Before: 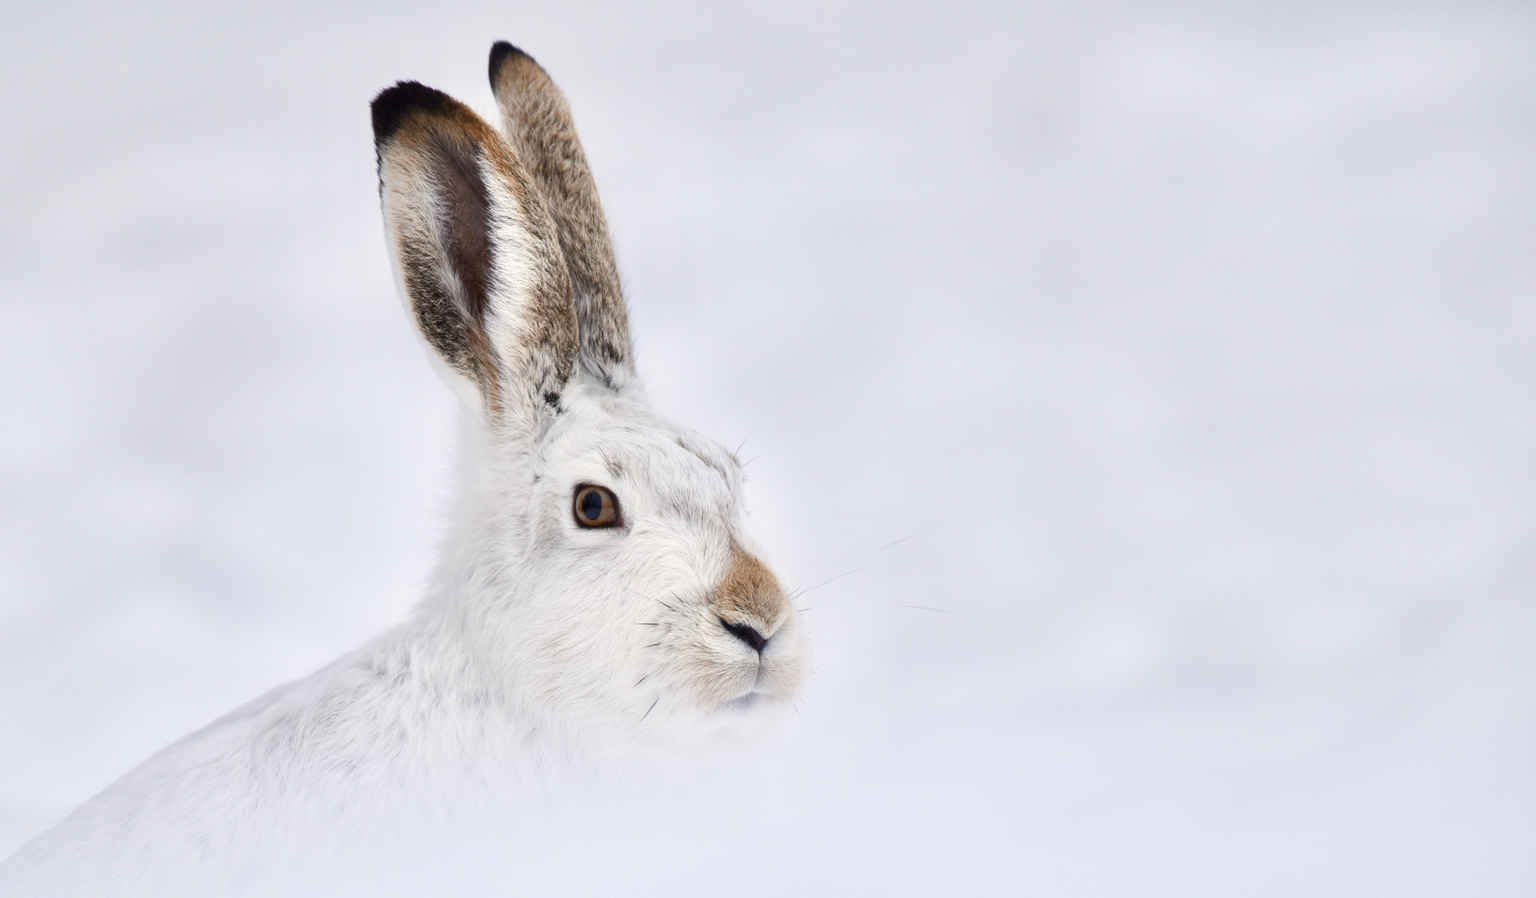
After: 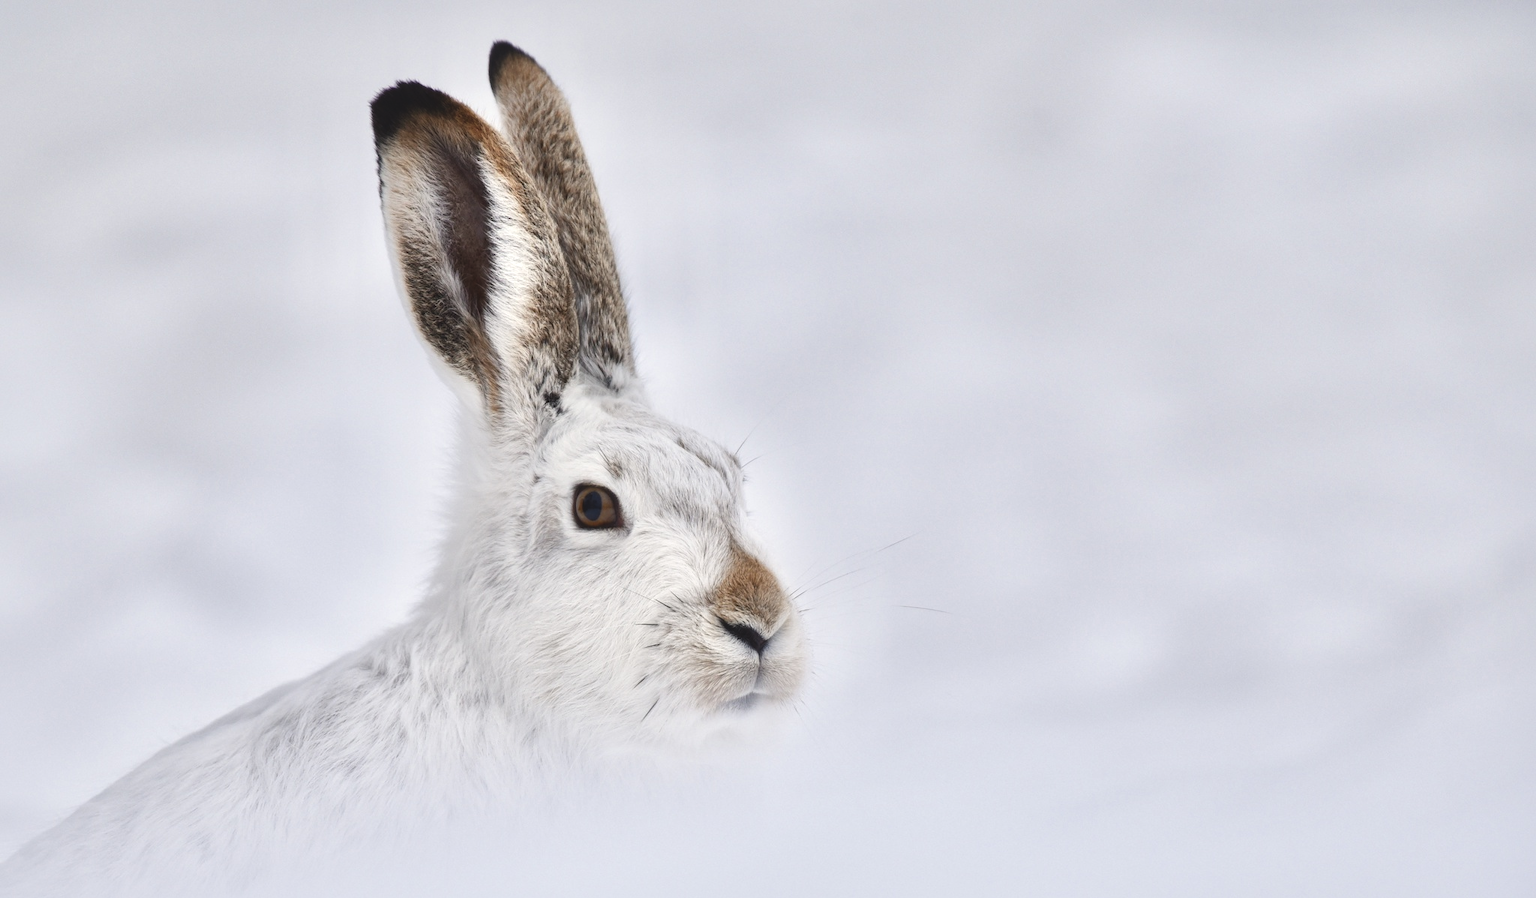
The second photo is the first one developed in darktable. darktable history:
local contrast: mode bilateral grid, contrast 25, coarseness 60, detail 151%, midtone range 0.2
exposure: black level correction -0.015, exposure -0.125 EV, compensate highlight preservation false
